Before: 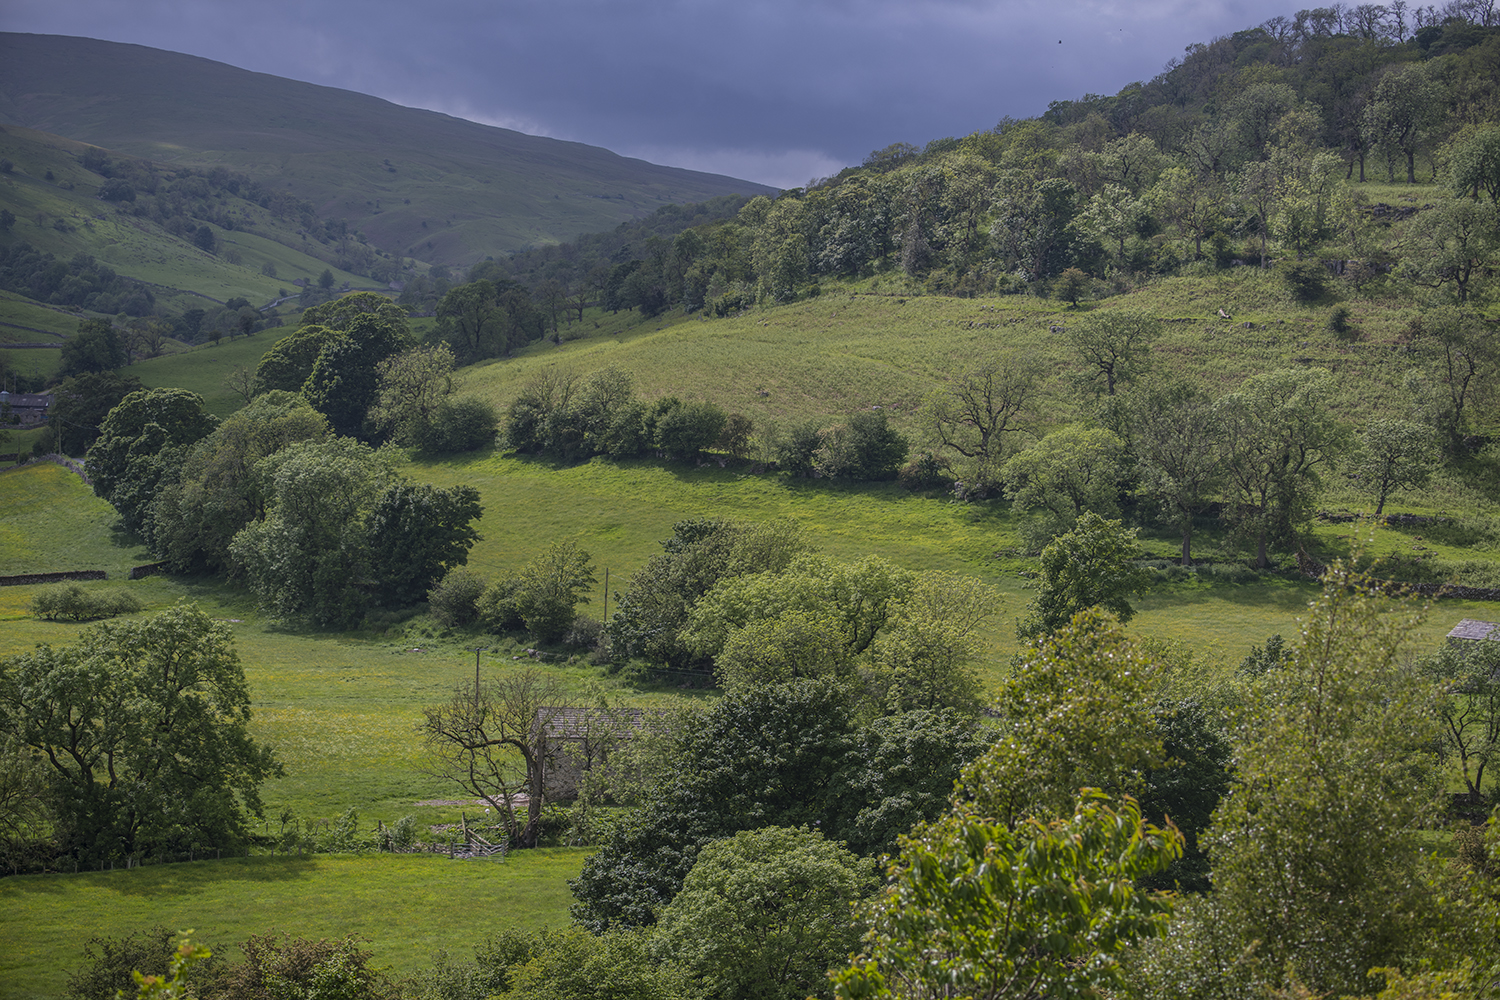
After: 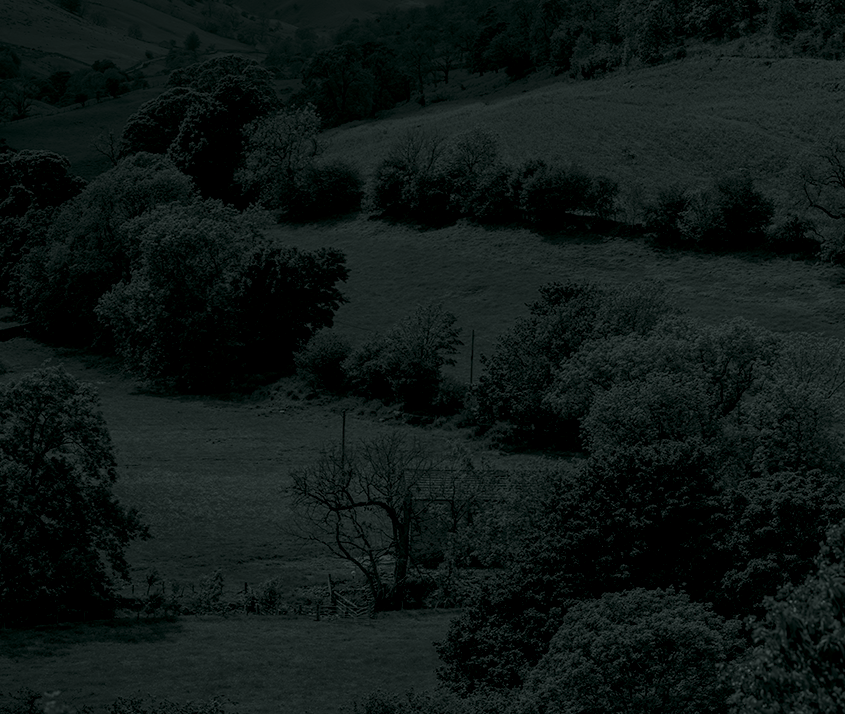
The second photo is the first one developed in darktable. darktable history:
colorize: hue 90°, saturation 19%, lightness 1.59%, version 1
crop: left 8.966%, top 23.852%, right 34.699%, bottom 4.703%
